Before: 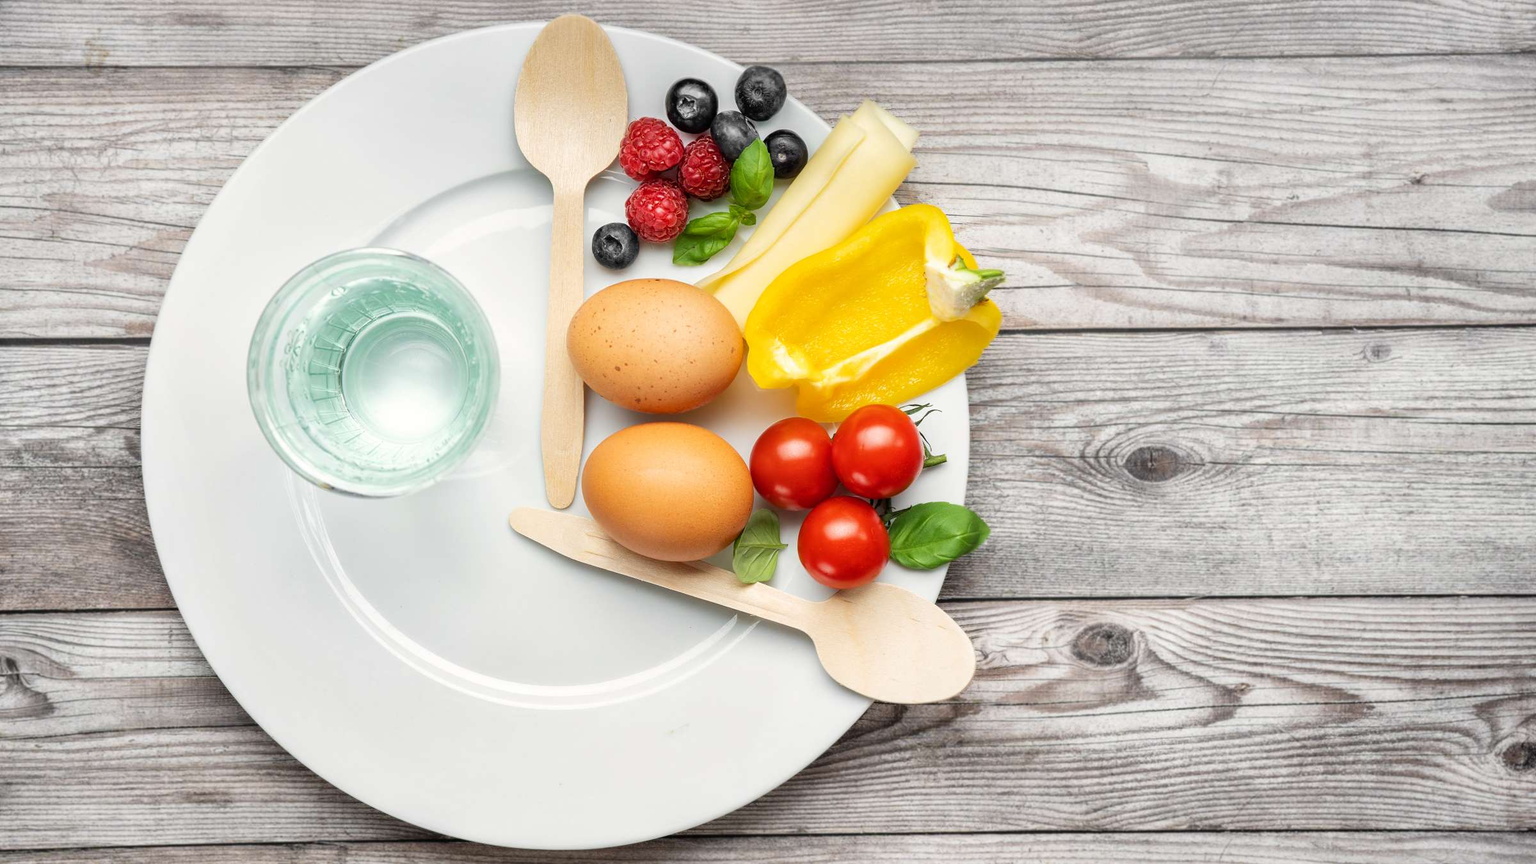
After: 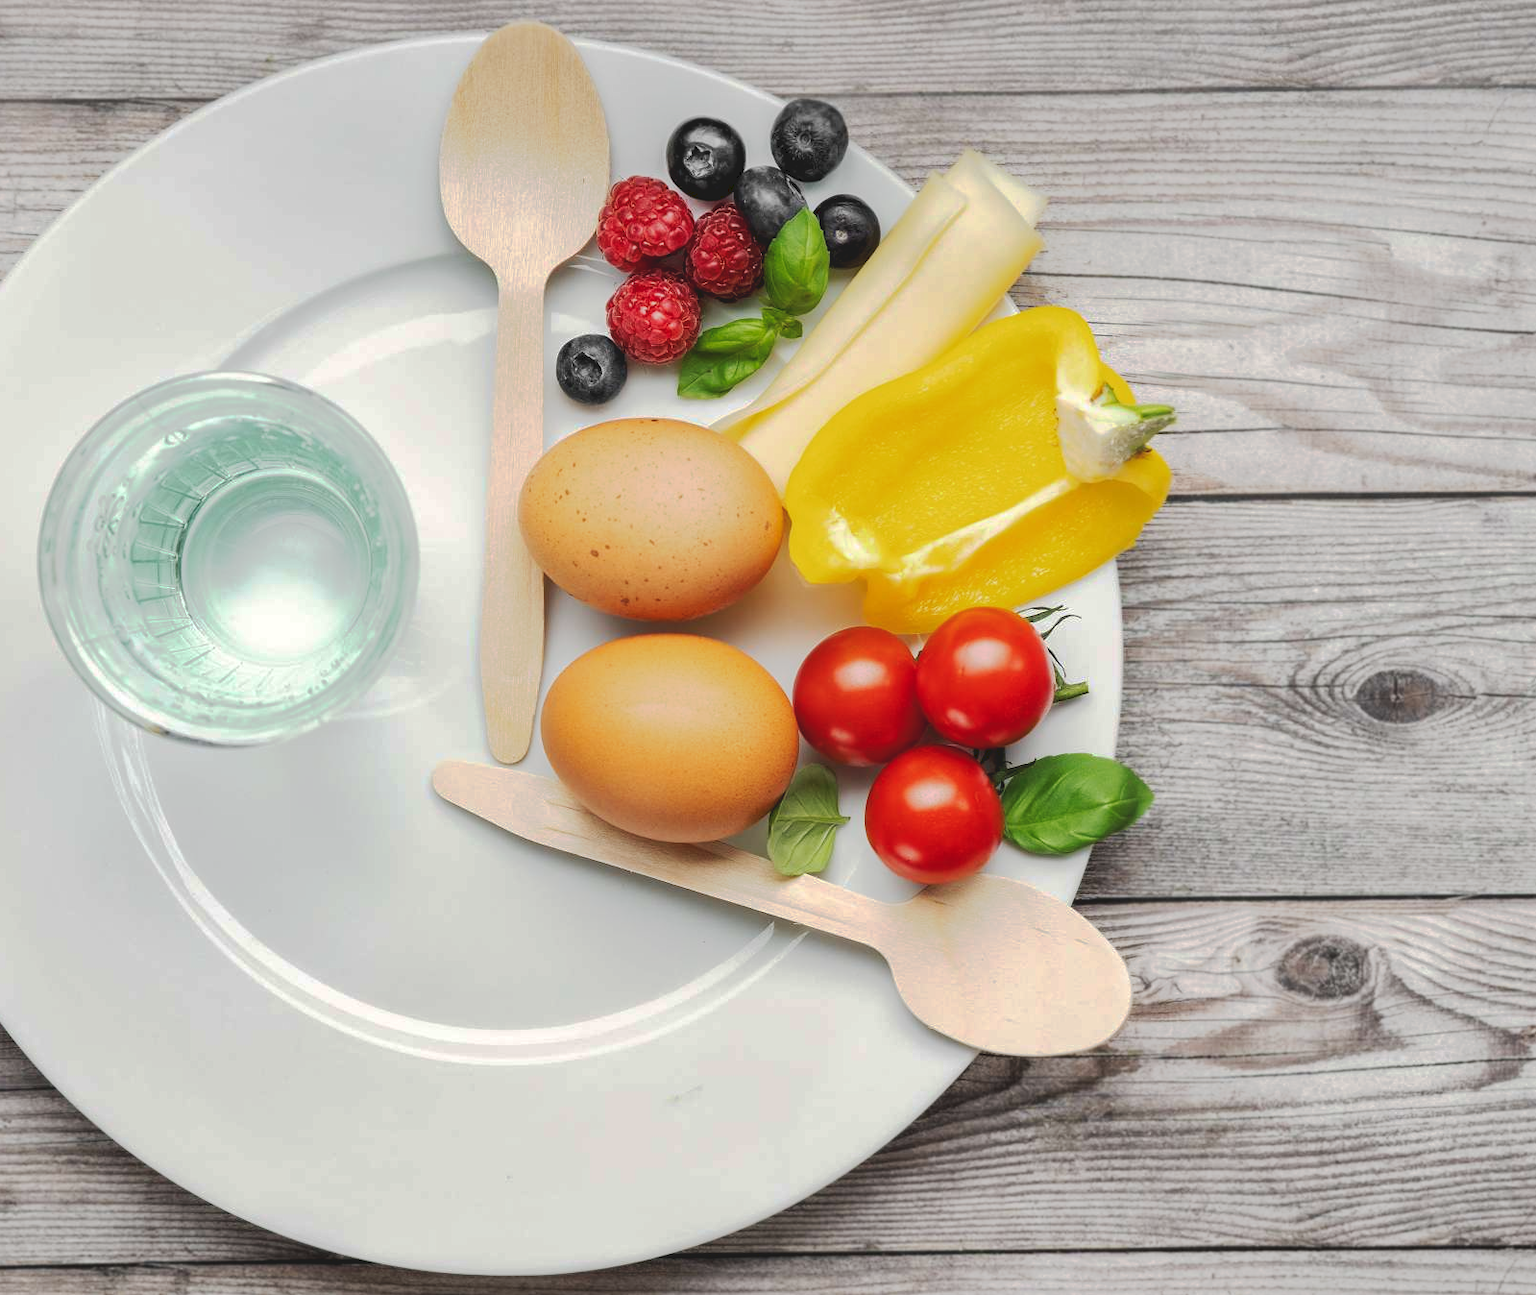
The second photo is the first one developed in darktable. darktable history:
tone curve: curves: ch0 [(0, 0) (0.003, 0.096) (0.011, 0.096) (0.025, 0.098) (0.044, 0.099) (0.069, 0.106) (0.1, 0.128) (0.136, 0.153) (0.177, 0.186) (0.224, 0.218) (0.277, 0.265) (0.335, 0.316) (0.399, 0.374) (0.468, 0.445) (0.543, 0.526) (0.623, 0.605) (0.709, 0.681) (0.801, 0.758) (0.898, 0.819) (1, 1)], preserve colors none
crop and rotate: left 14.436%, right 18.898%
